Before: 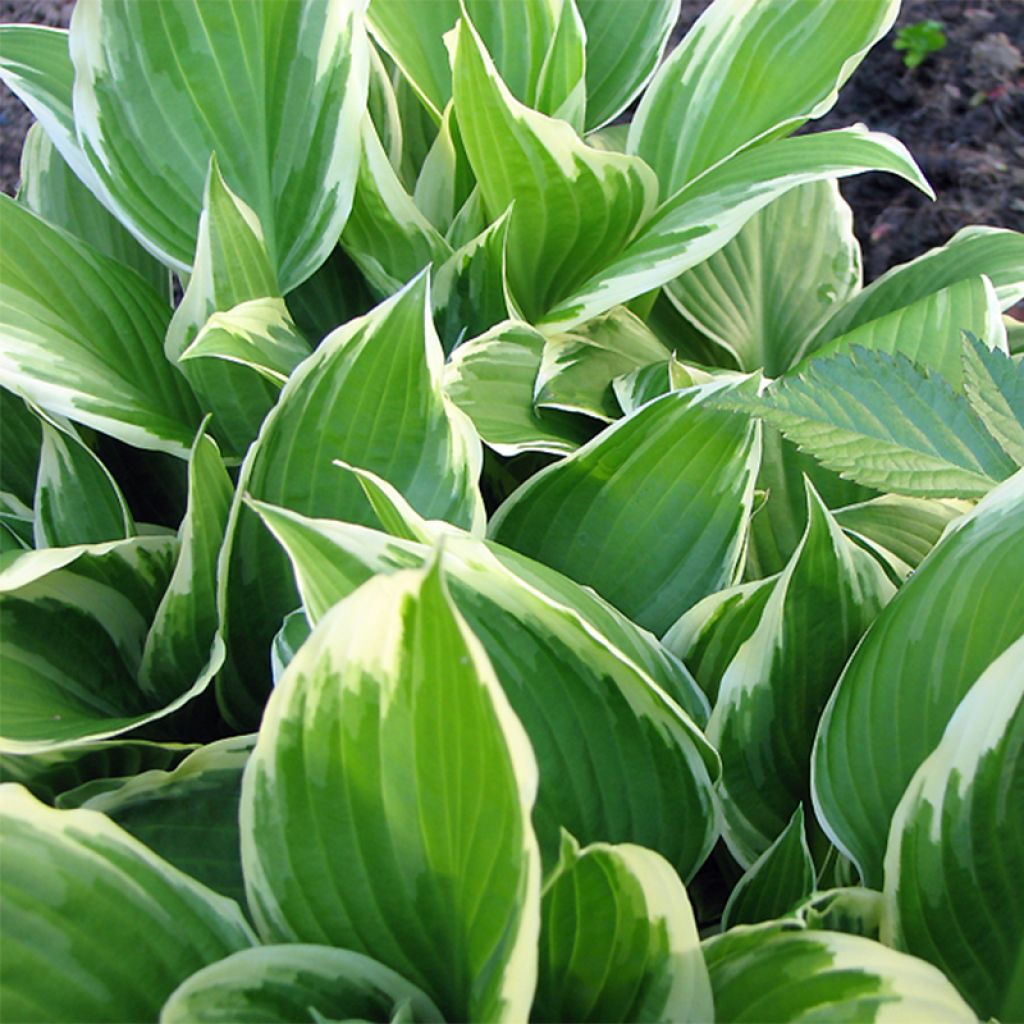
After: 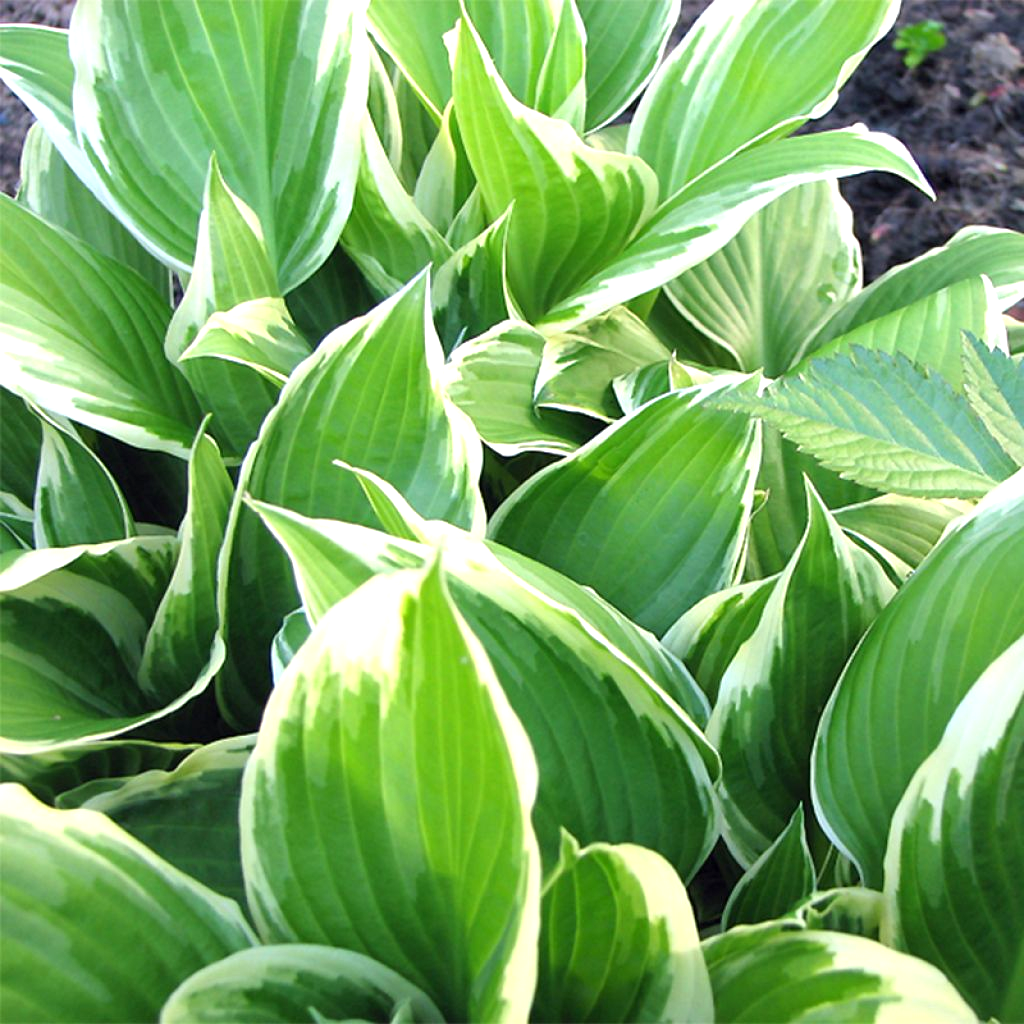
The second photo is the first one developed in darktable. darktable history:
exposure: exposure 0.644 EV, compensate exposure bias true, compensate highlight preservation false
